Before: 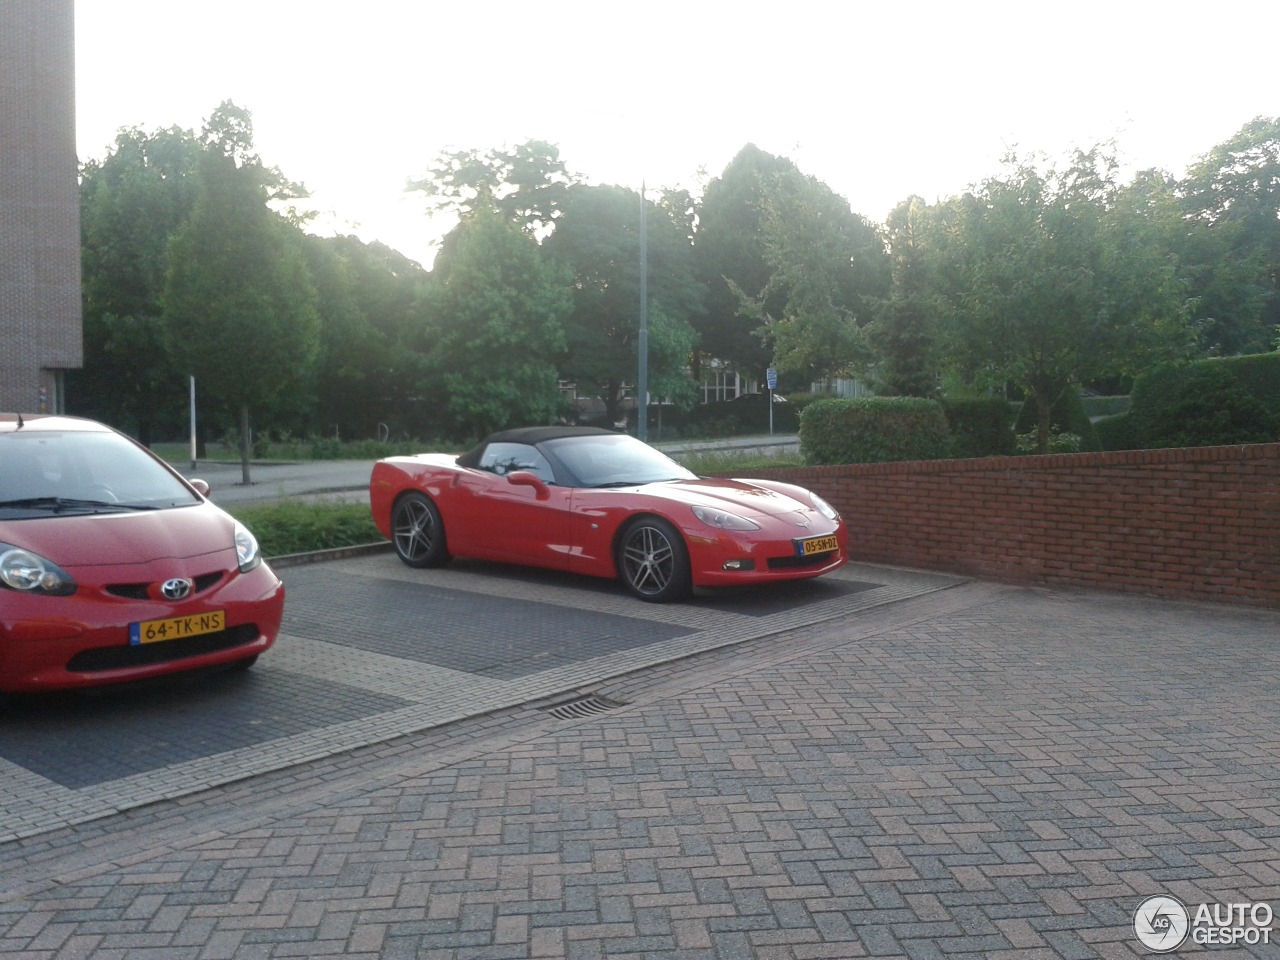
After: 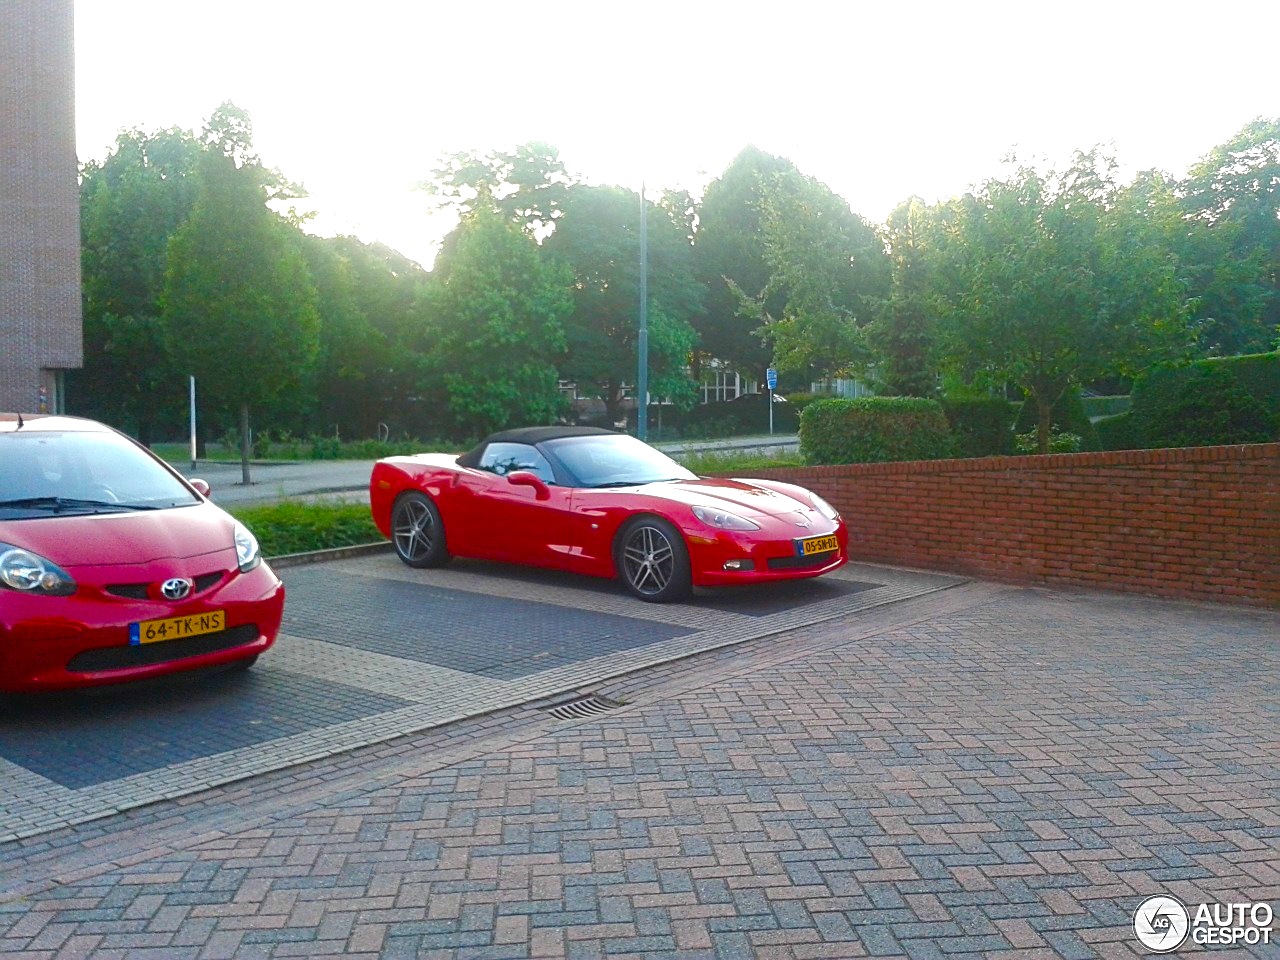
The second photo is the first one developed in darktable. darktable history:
color balance rgb: linear chroma grading › shadows 10%, linear chroma grading › highlights 10%, linear chroma grading › global chroma 15%, linear chroma grading › mid-tones 15%, perceptual saturation grading › global saturation 40%, perceptual saturation grading › highlights -25%, perceptual saturation grading › mid-tones 35%, perceptual saturation grading › shadows 35%, perceptual brilliance grading › global brilliance 11.29%, global vibrance 11.29%
sharpen: on, module defaults
